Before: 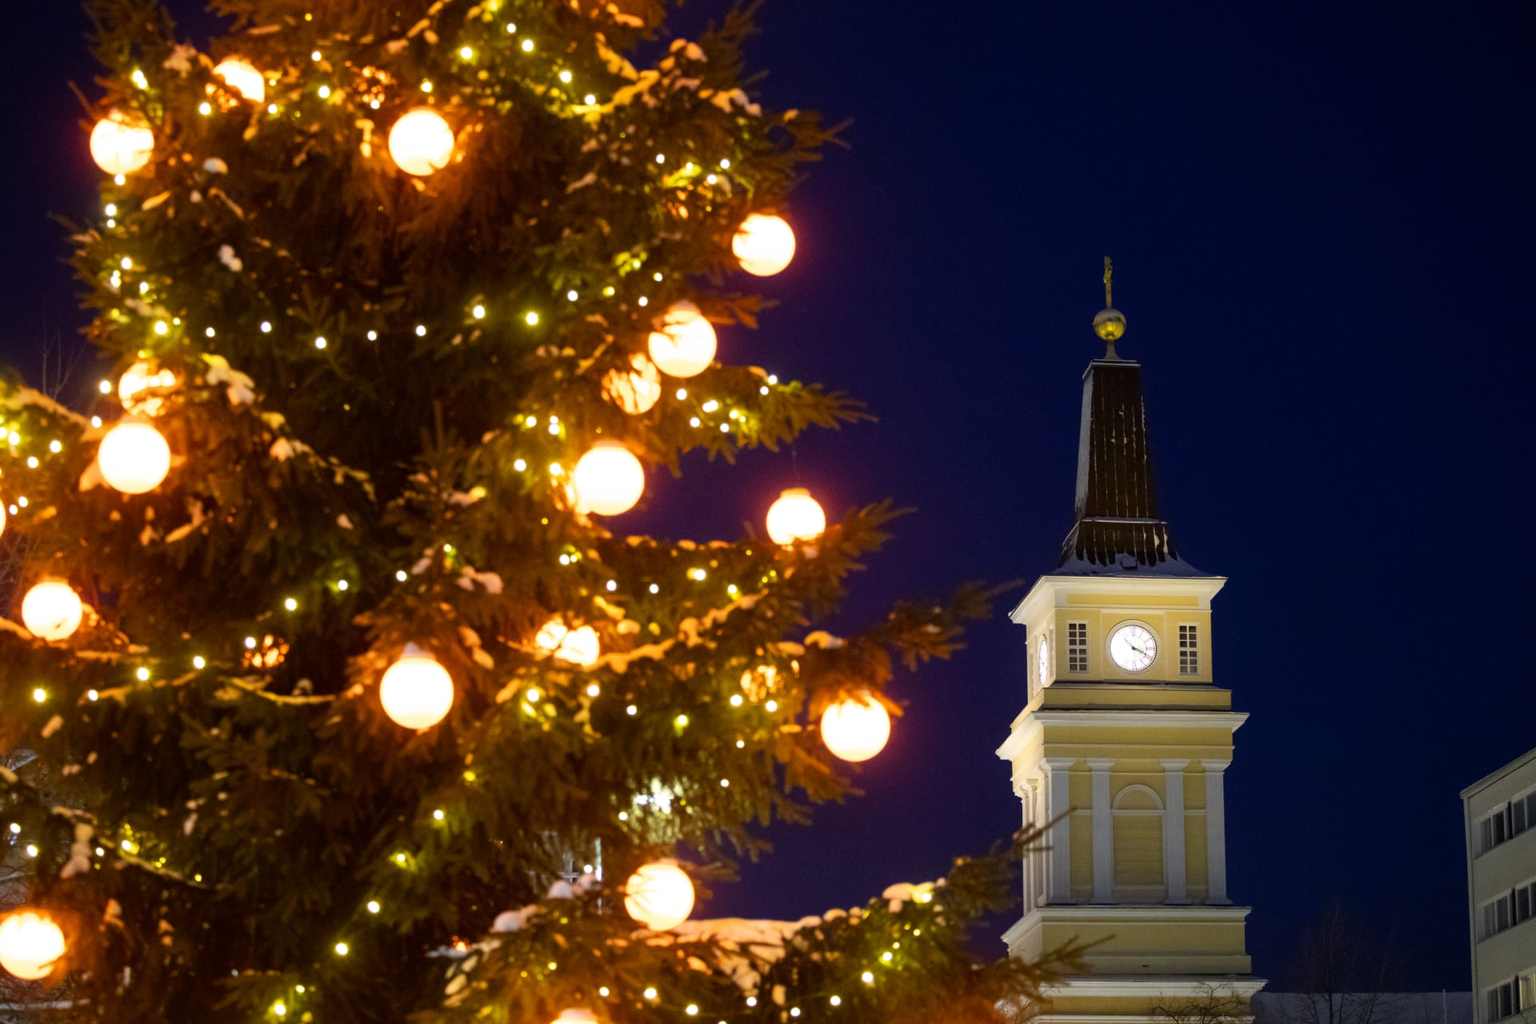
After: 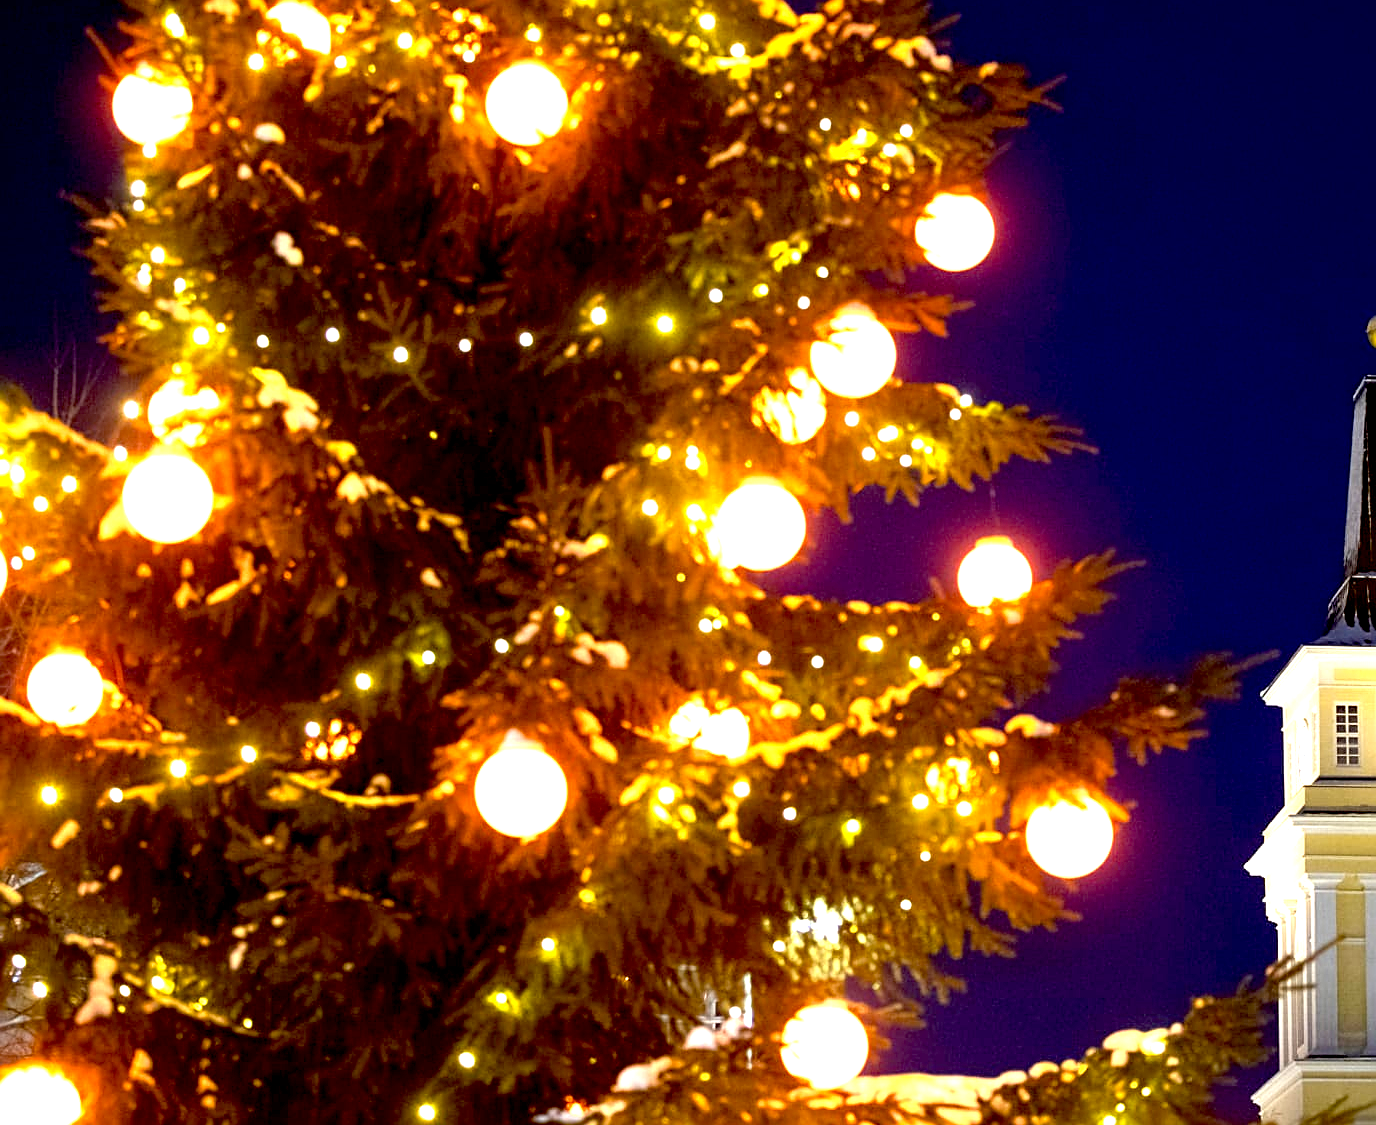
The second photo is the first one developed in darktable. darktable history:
white balance: emerald 1
exposure: black level correction 0.009, exposure 1.425 EV, compensate highlight preservation false
sharpen: on, module defaults
crop: top 5.803%, right 27.864%, bottom 5.804%
